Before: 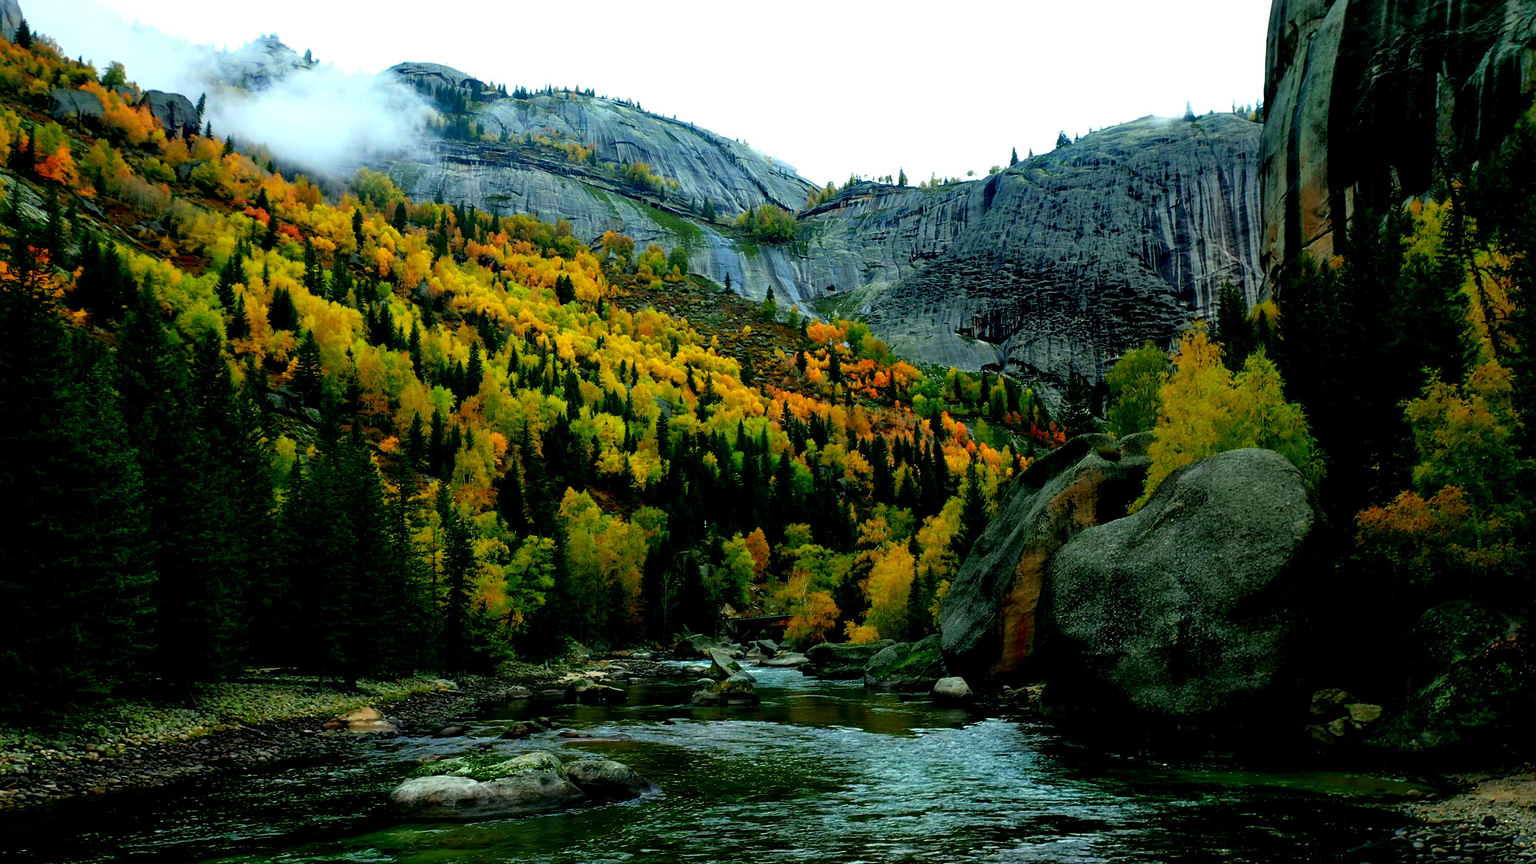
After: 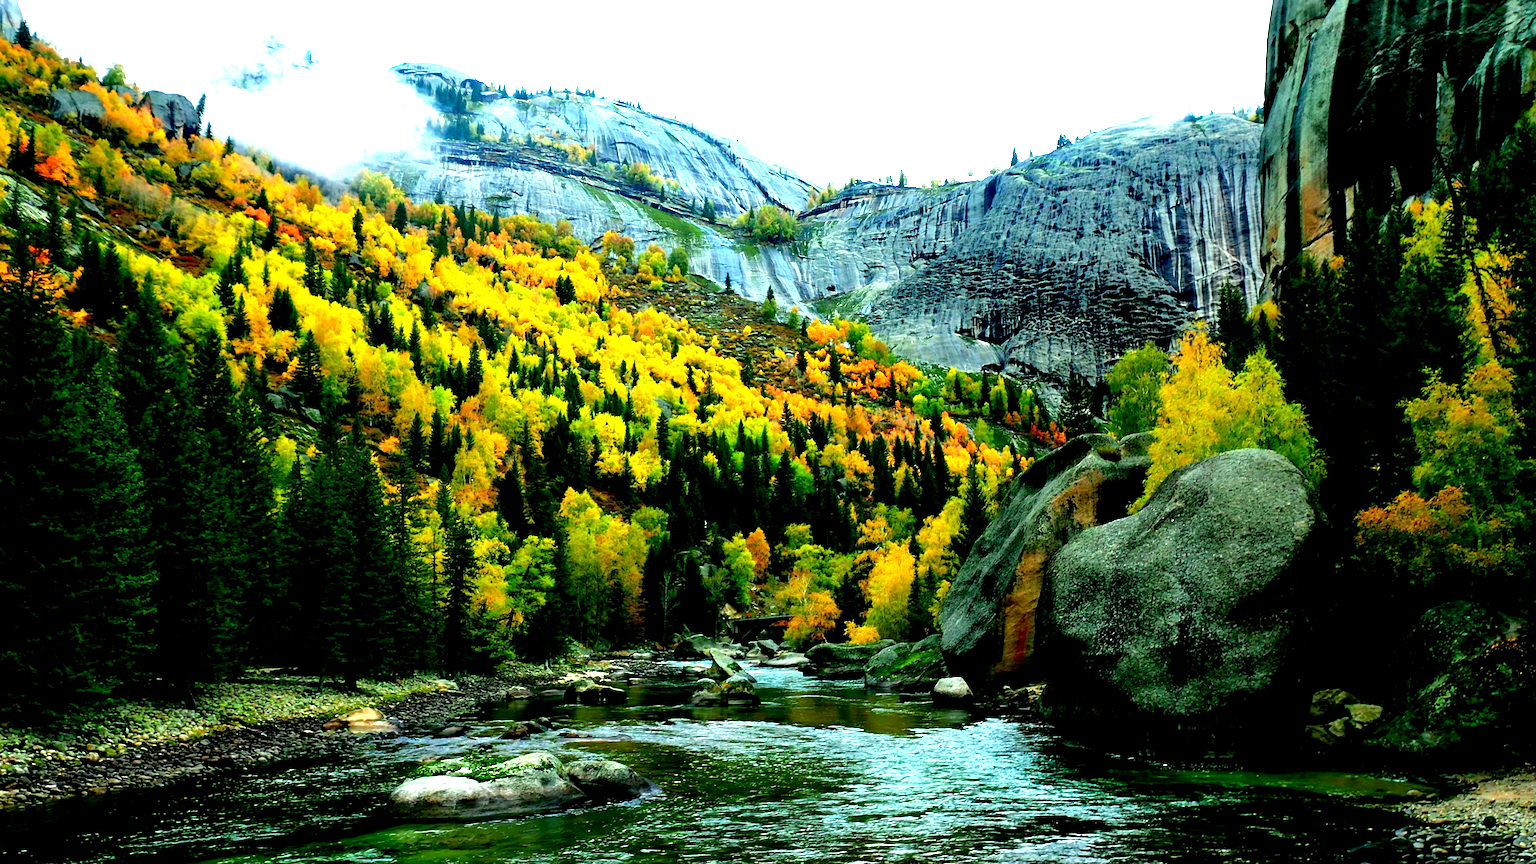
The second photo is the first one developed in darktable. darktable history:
exposure: black level correction 0.001, exposure 1.646 EV, compensate highlight preservation false
